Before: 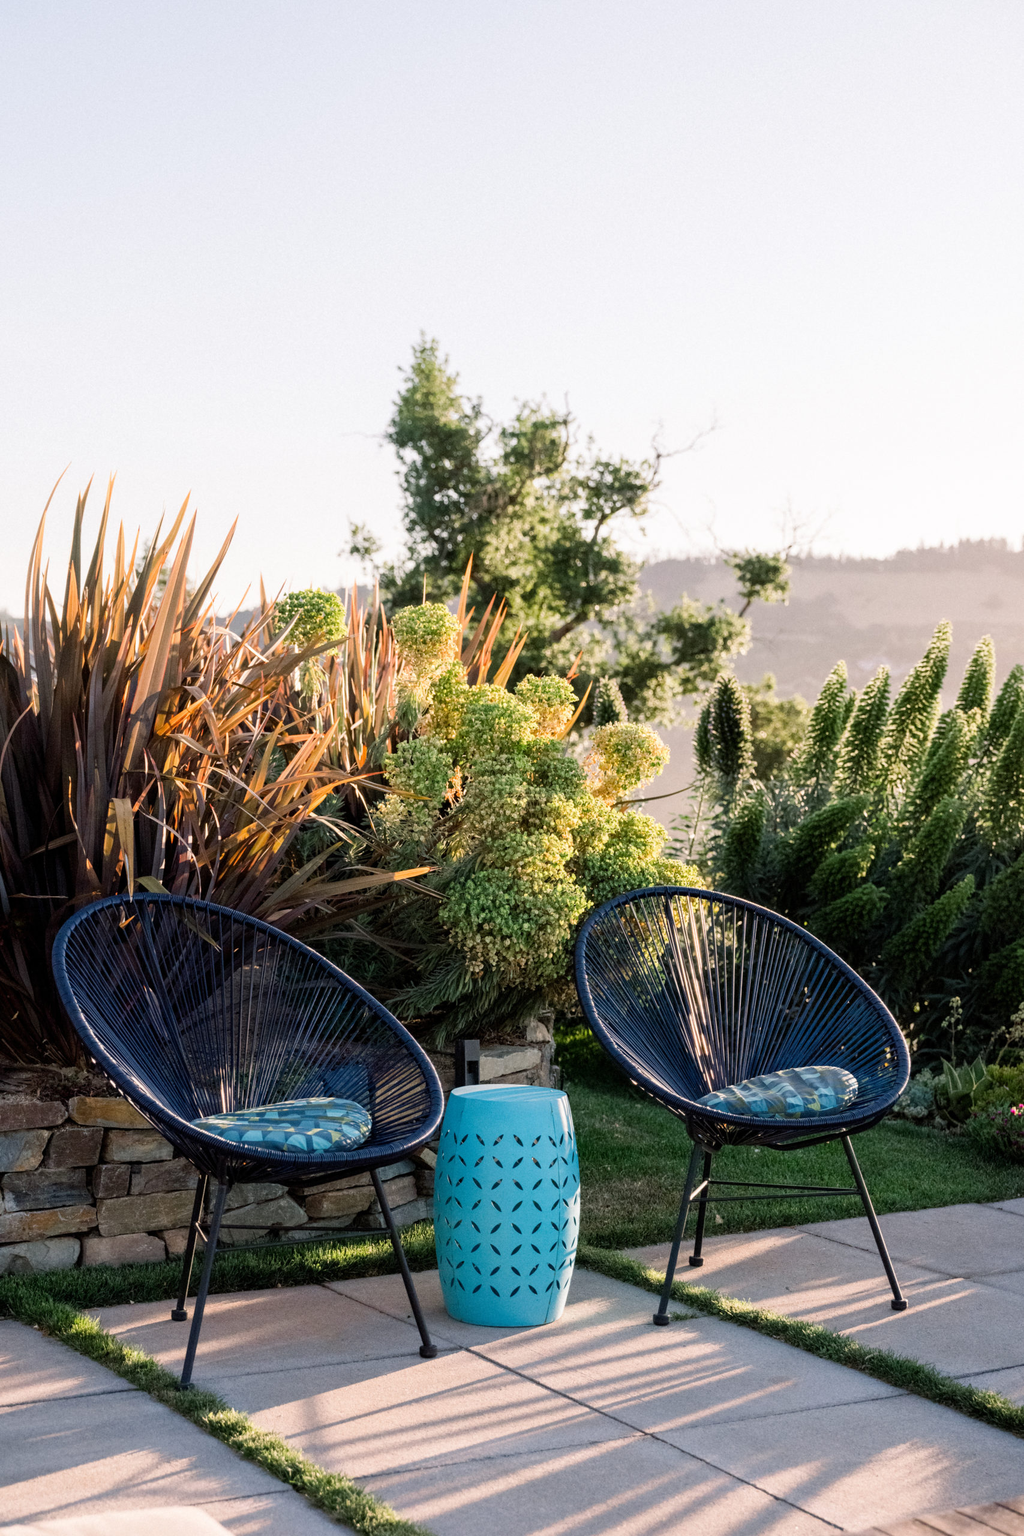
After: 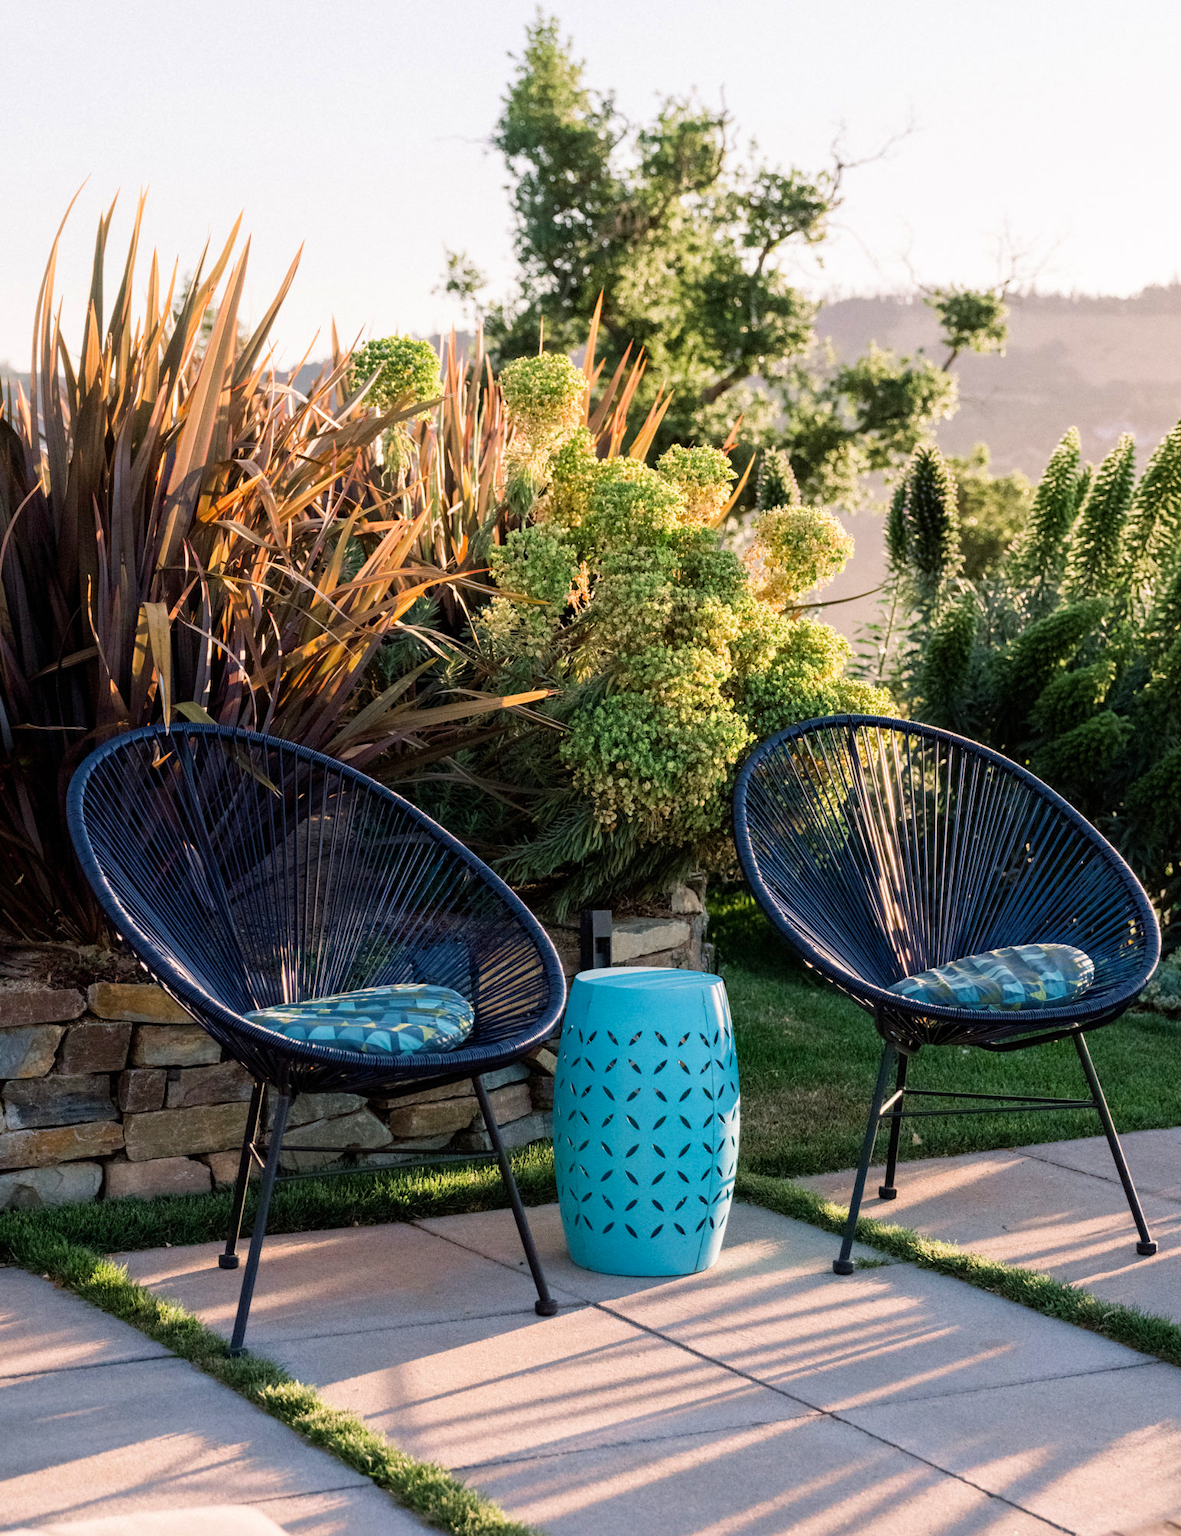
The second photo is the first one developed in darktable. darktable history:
crop: top 21.245%, right 9.469%, bottom 0.316%
velvia: on, module defaults
